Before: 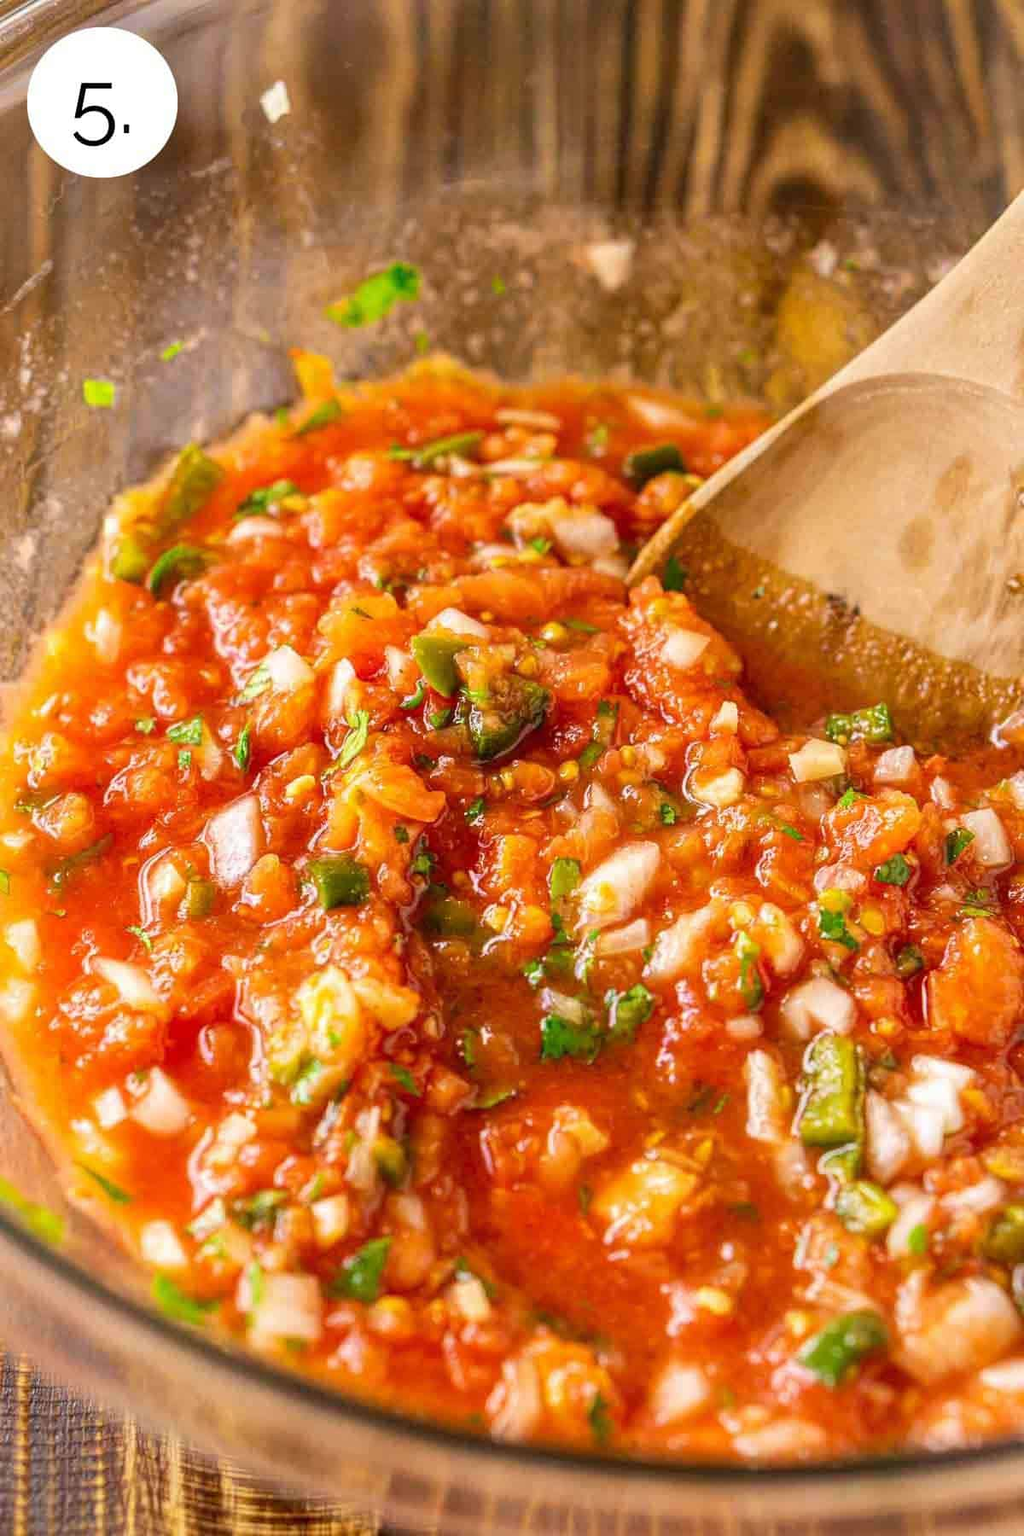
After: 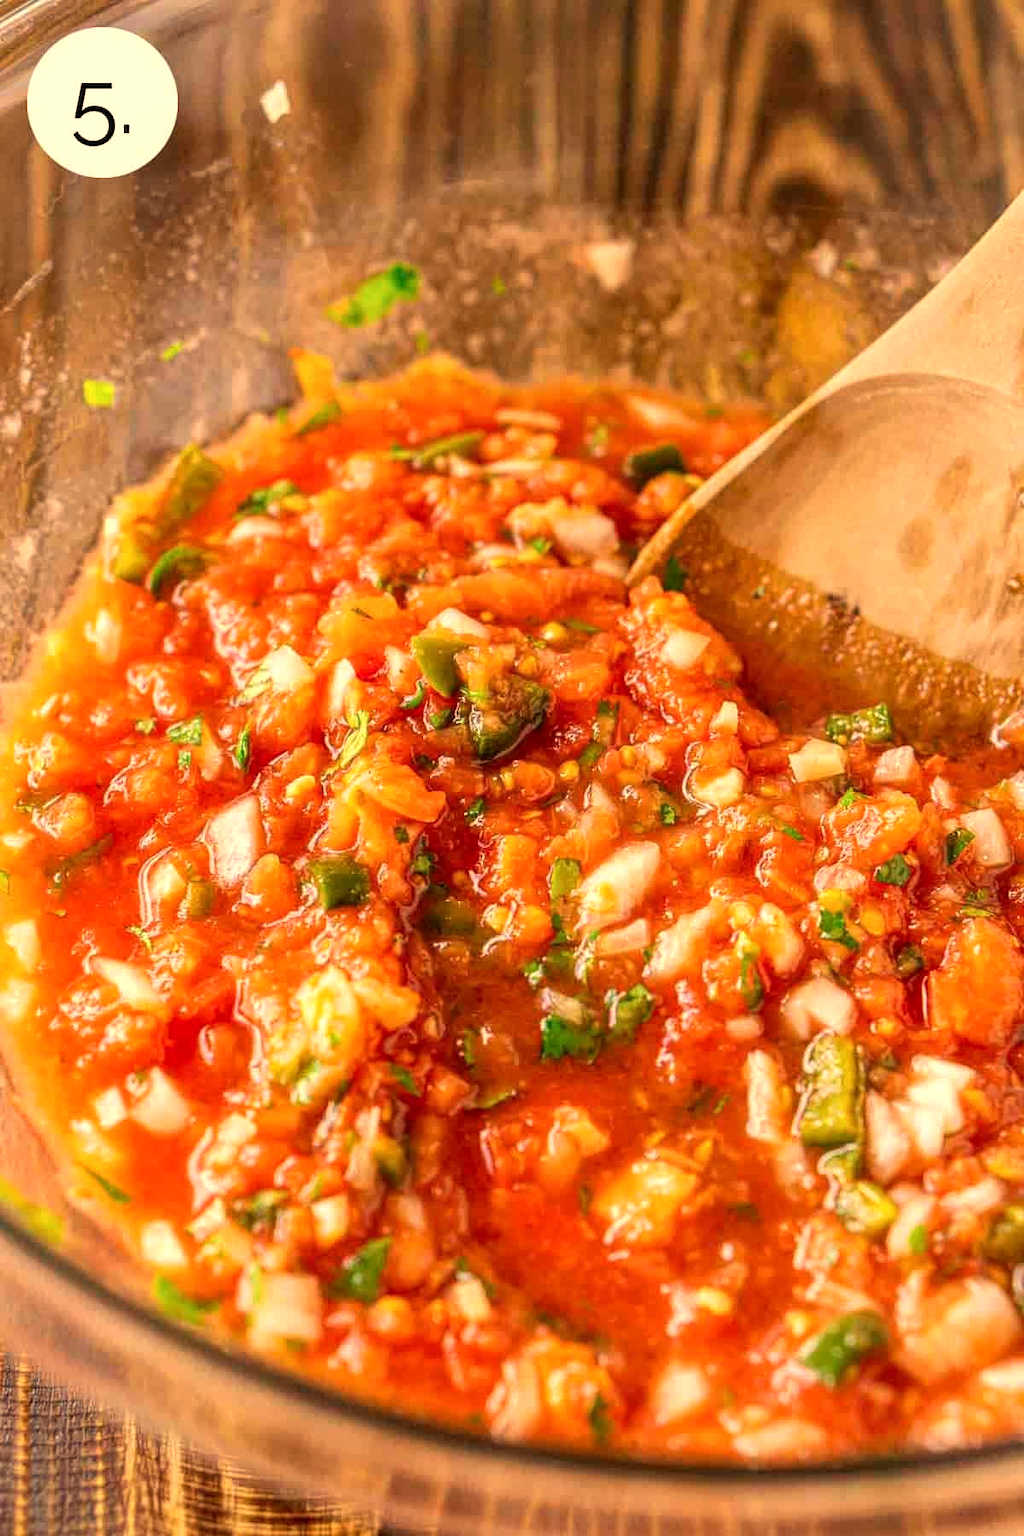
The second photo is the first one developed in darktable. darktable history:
white balance: red 1.123, blue 0.83
exposure: compensate highlight preservation false
local contrast: highlights 100%, shadows 100%, detail 120%, midtone range 0.2
